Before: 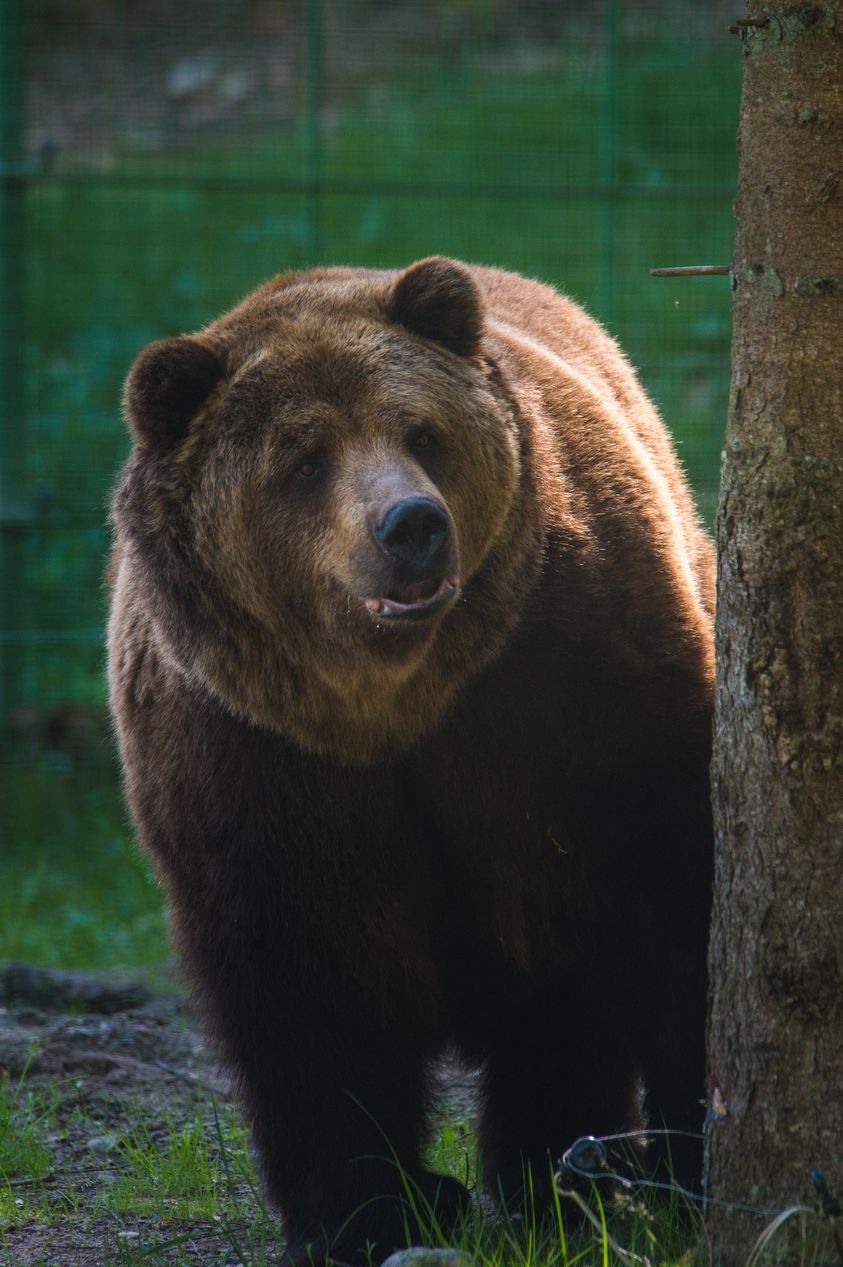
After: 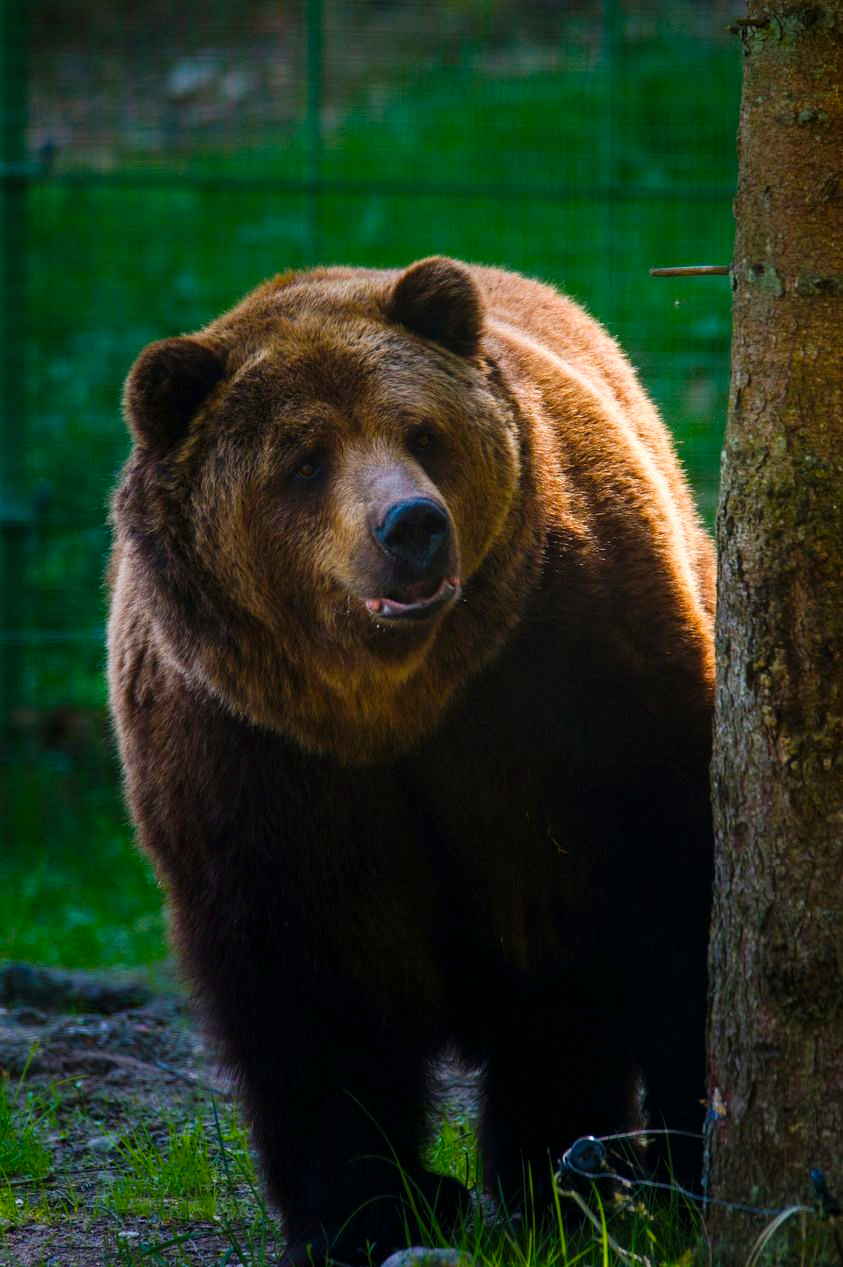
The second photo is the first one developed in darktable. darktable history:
color balance rgb: global offset › luminance -0.492%, linear chroma grading › global chroma 14.728%, perceptual saturation grading › global saturation 18.673%, global vibrance 9.356%
tone curve: curves: ch0 [(0, 0) (0.037, 0.025) (0.131, 0.093) (0.275, 0.256) (0.497, 0.51) (0.617, 0.643) (0.704, 0.732) (0.813, 0.832) (0.911, 0.925) (0.997, 0.995)]; ch1 [(0, 0) (0.301, 0.3) (0.444, 0.45) (0.493, 0.495) (0.507, 0.503) (0.534, 0.533) (0.582, 0.58) (0.658, 0.693) (0.746, 0.77) (1, 1)]; ch2 [(0, 0) (0.246, 0.233) (0.36, 0.352) (0.415, 0.418) (0.476, 0.492) (0.502, 0.504) (0.525, 0.518) (0.539, 0.544) (0.586, 0.602) (0.634, 0.651) (0.706, 0.727) (0.853, 0.852) (1, 0.951)], preserve colors none
